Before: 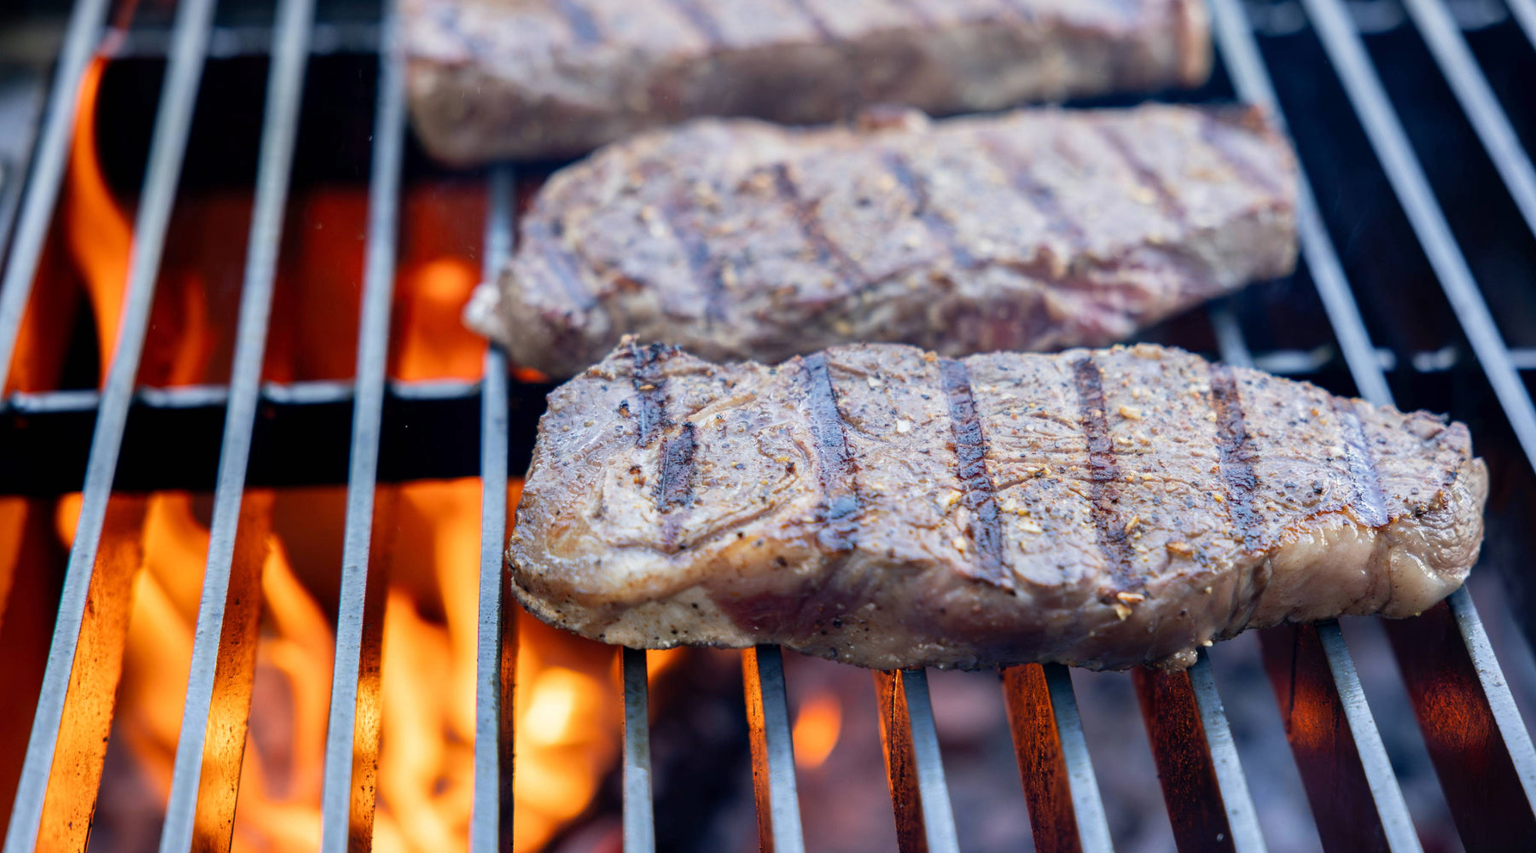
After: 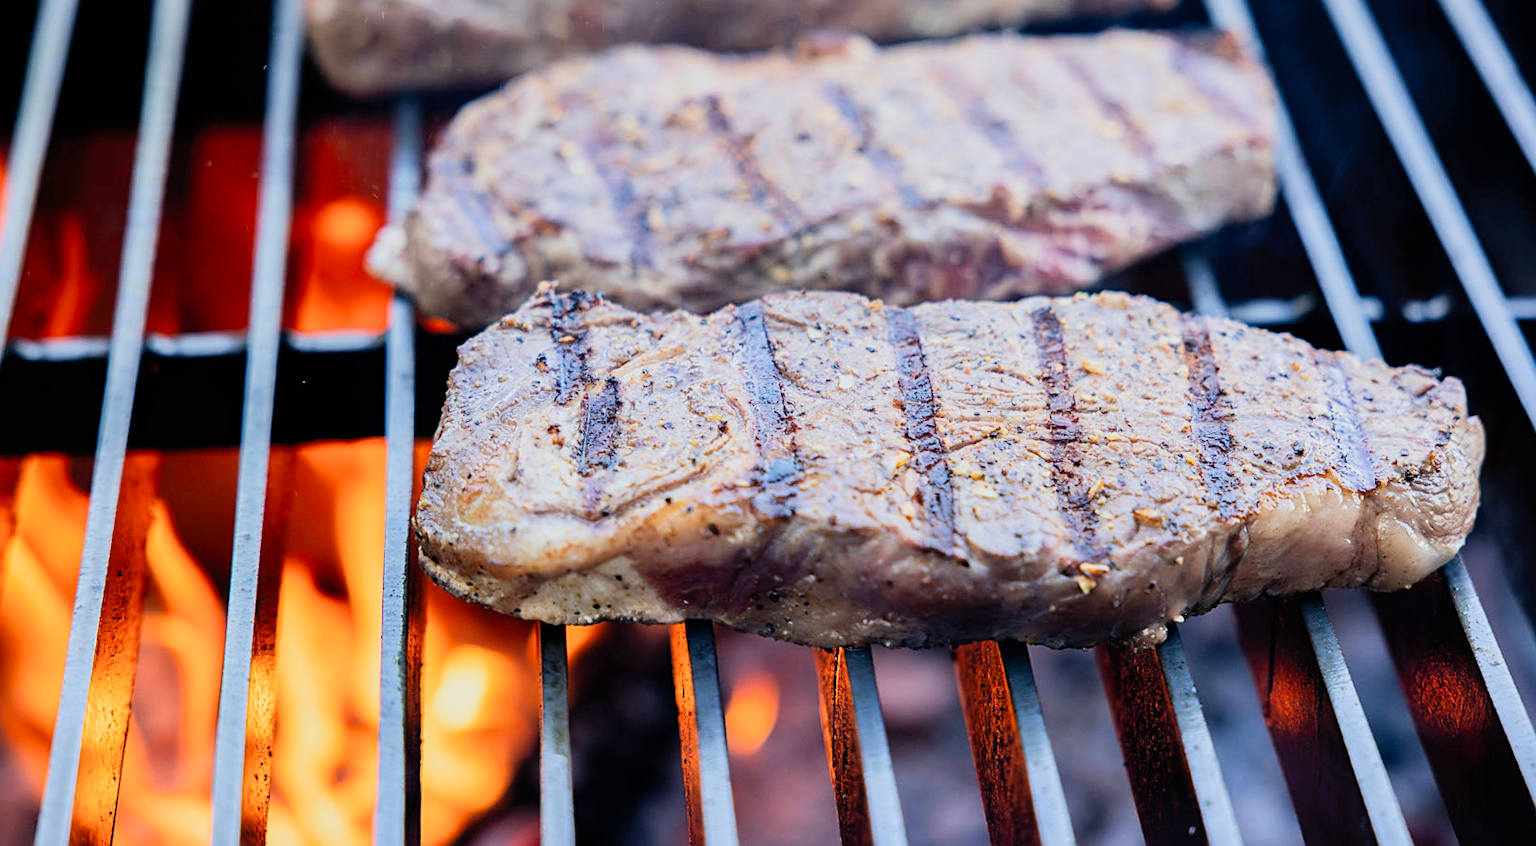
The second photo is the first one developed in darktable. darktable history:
sharpen: amount 0.494
crop and rotate: left 8.387%, top 9.017%
contrast brightness saturation: contrast 0.2, brightness 0.155, saturation 0.225
tone equalizer: on, module defaults
filmic rgb: black relative exposure -7.65 EV, white relative exposure 4.56 EV, hardness 3.61
